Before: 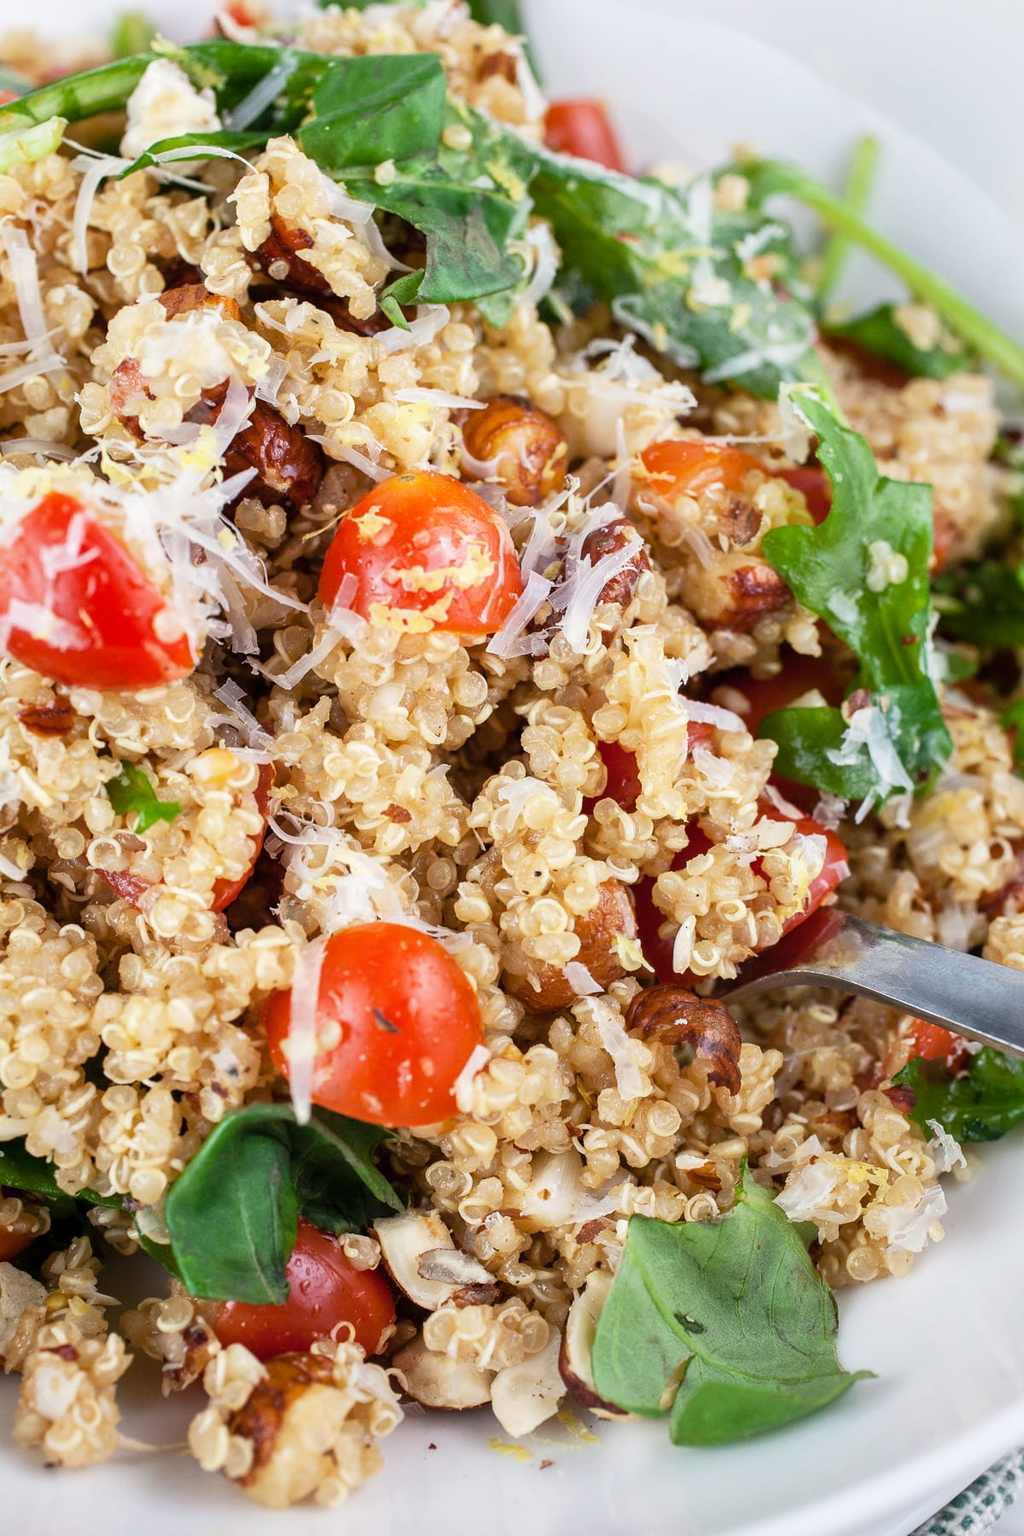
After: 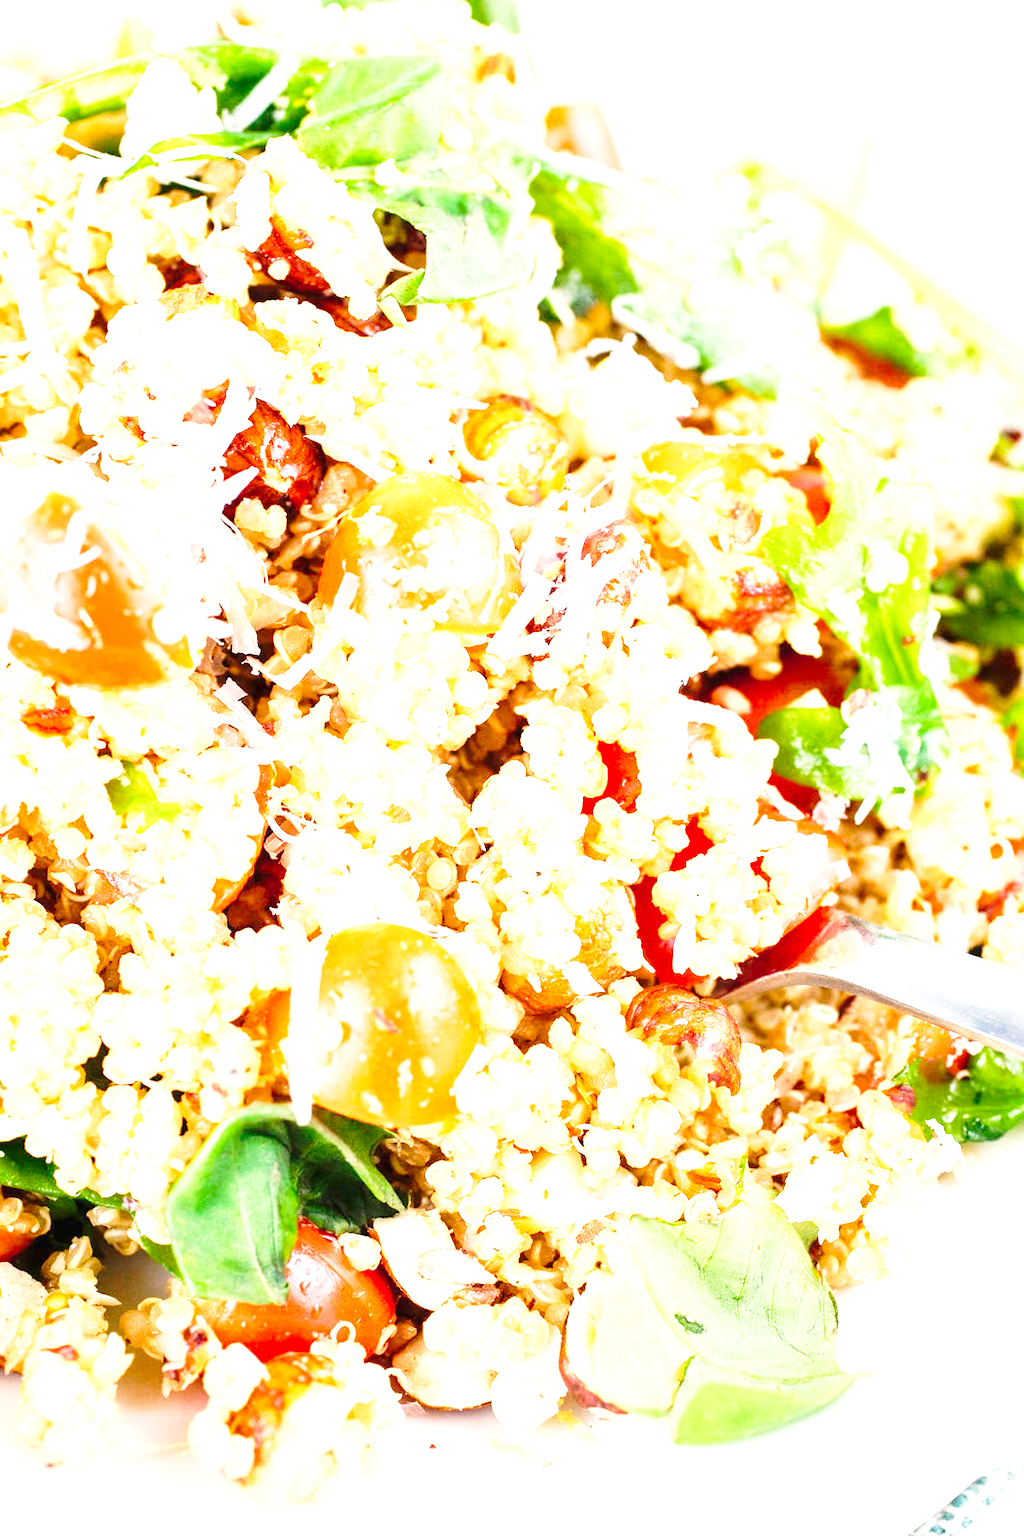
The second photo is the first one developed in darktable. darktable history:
color correction: highlights a* 0.637, highlights b* 2.82, saturation 1.08
exposure: black level correction 0, exposure 2.106 EV, compensate exposure bias true, compensate highlight preservation false
base curve: curves: ch0 [(0, 0) (0.028, 0.03) (0.121, 0.232) (0.46, 0.748) (0.859, 0.968) (1, 1)], preserve colors none
contrast brightness saturation: saturation 0.095
